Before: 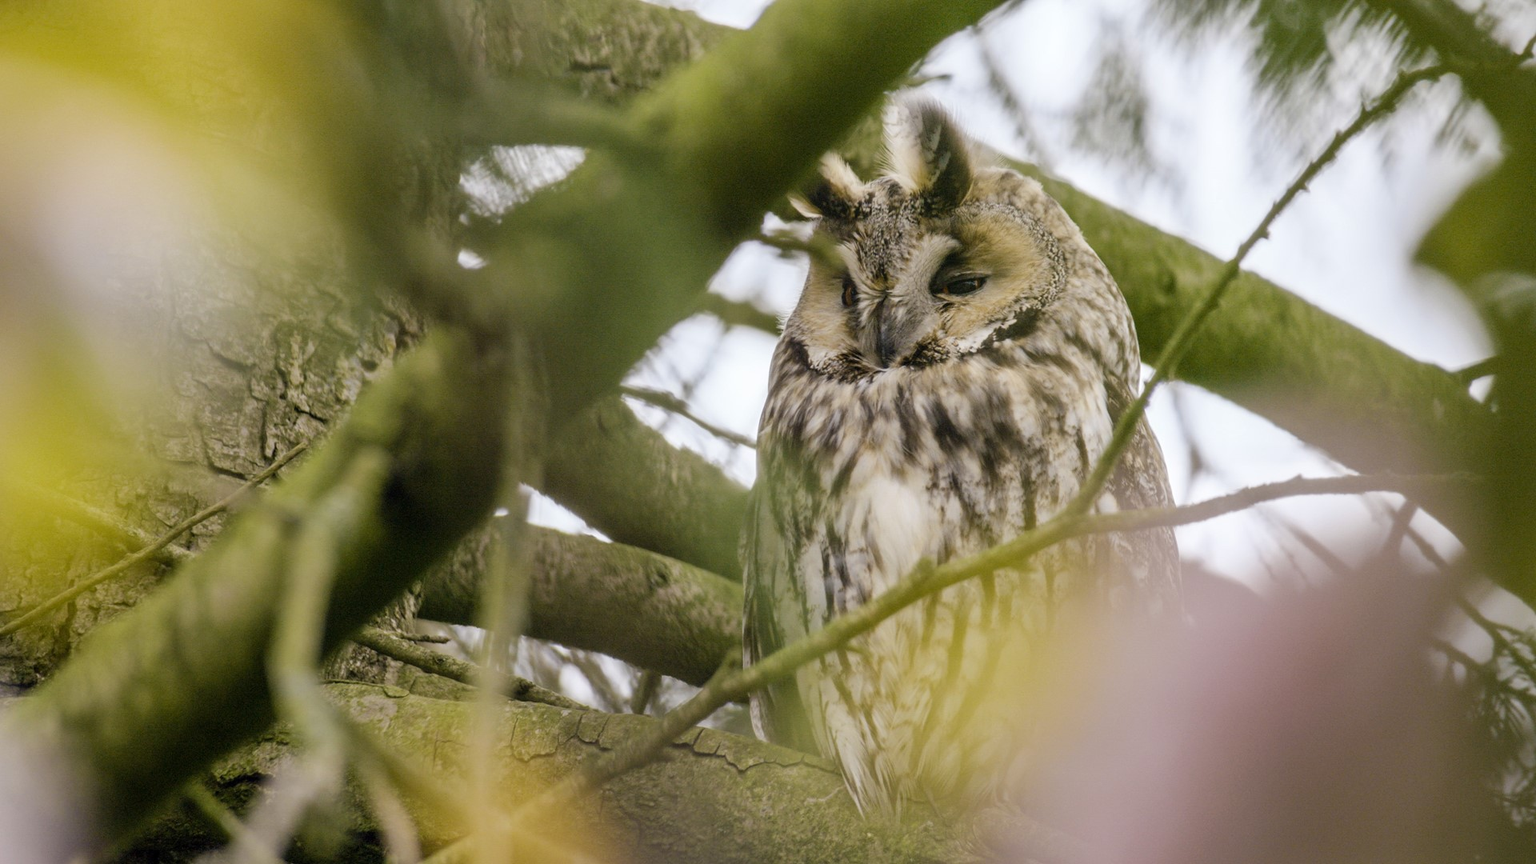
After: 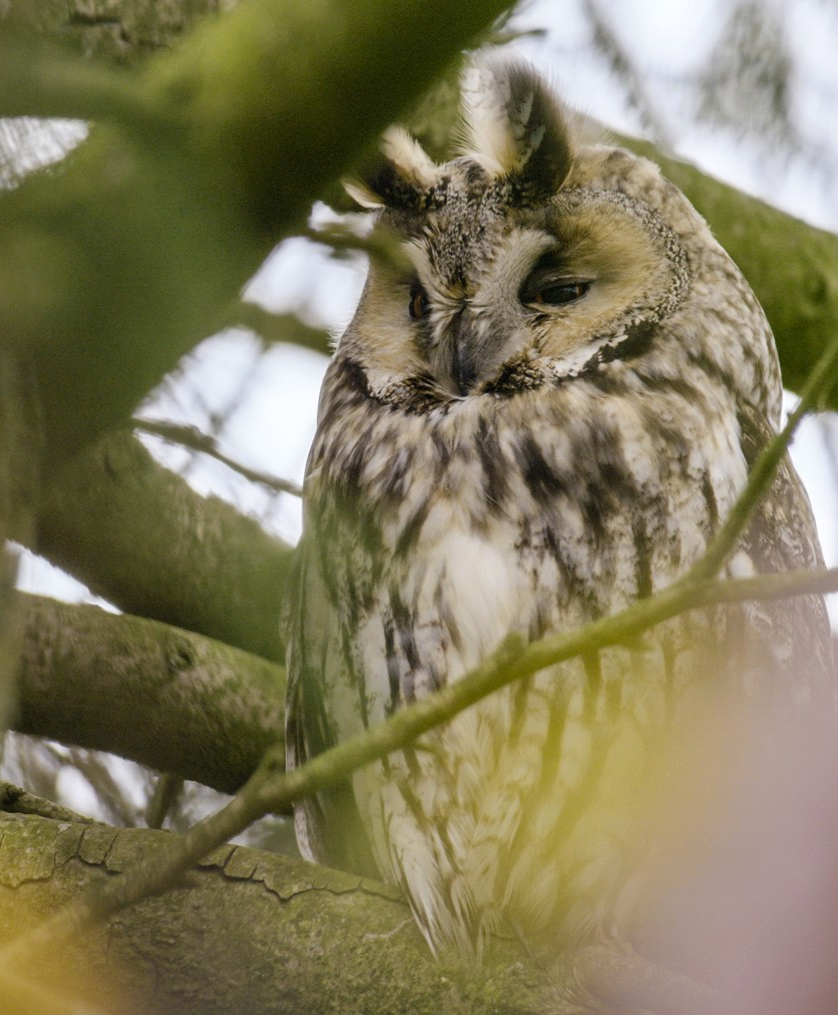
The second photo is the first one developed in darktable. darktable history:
color balance rgb: power › luminance -9.158%, perceptual saturation grading › global saturation -1.4%, global vibrance 20.317%
crop: left 33.522%, top 5.939%, right 22.796%
